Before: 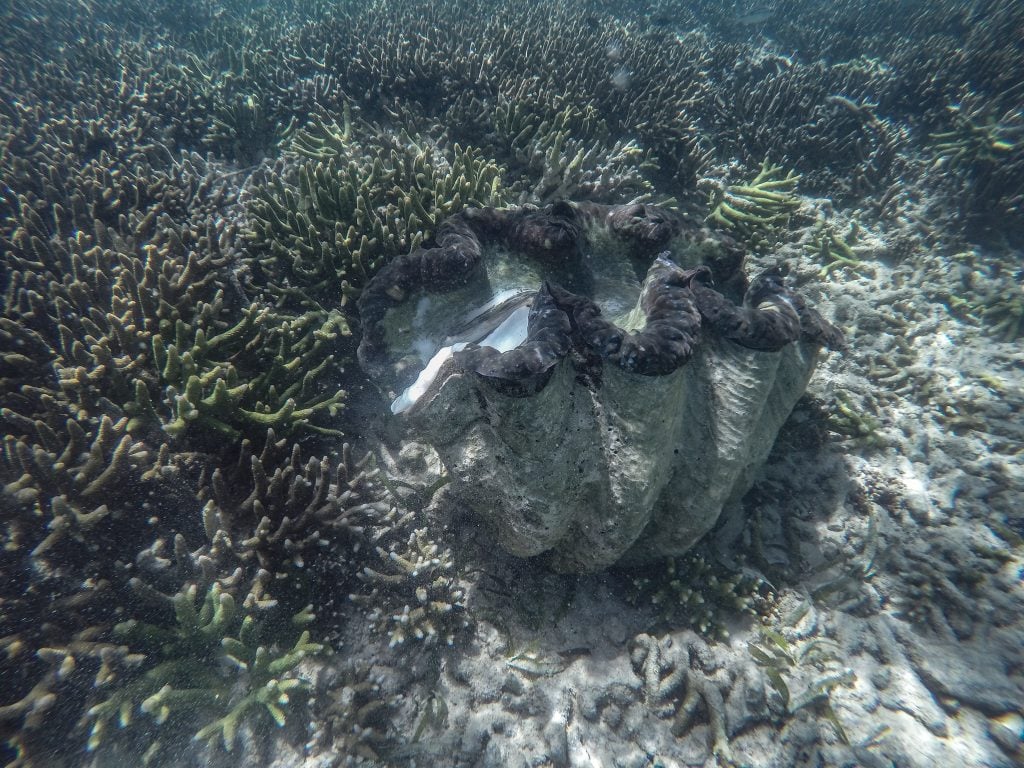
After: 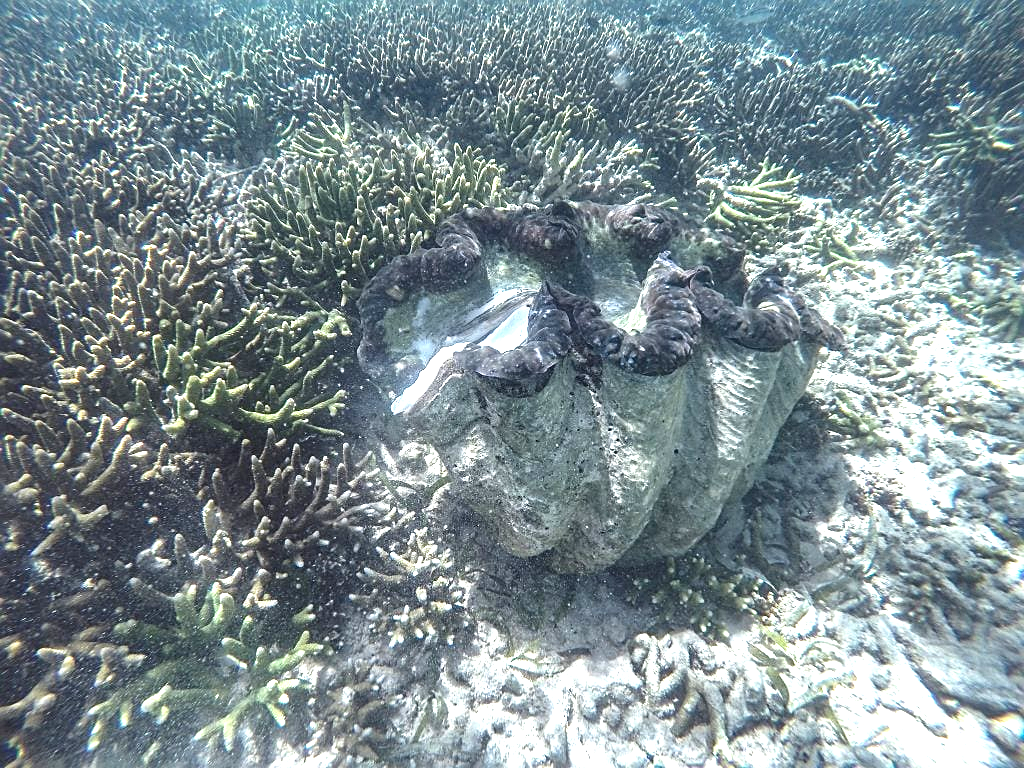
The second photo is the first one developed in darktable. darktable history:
exposure: black level correction 0, exposure 1.498 EV, compensate highlight preservation false
sharpen: on, module defaults
